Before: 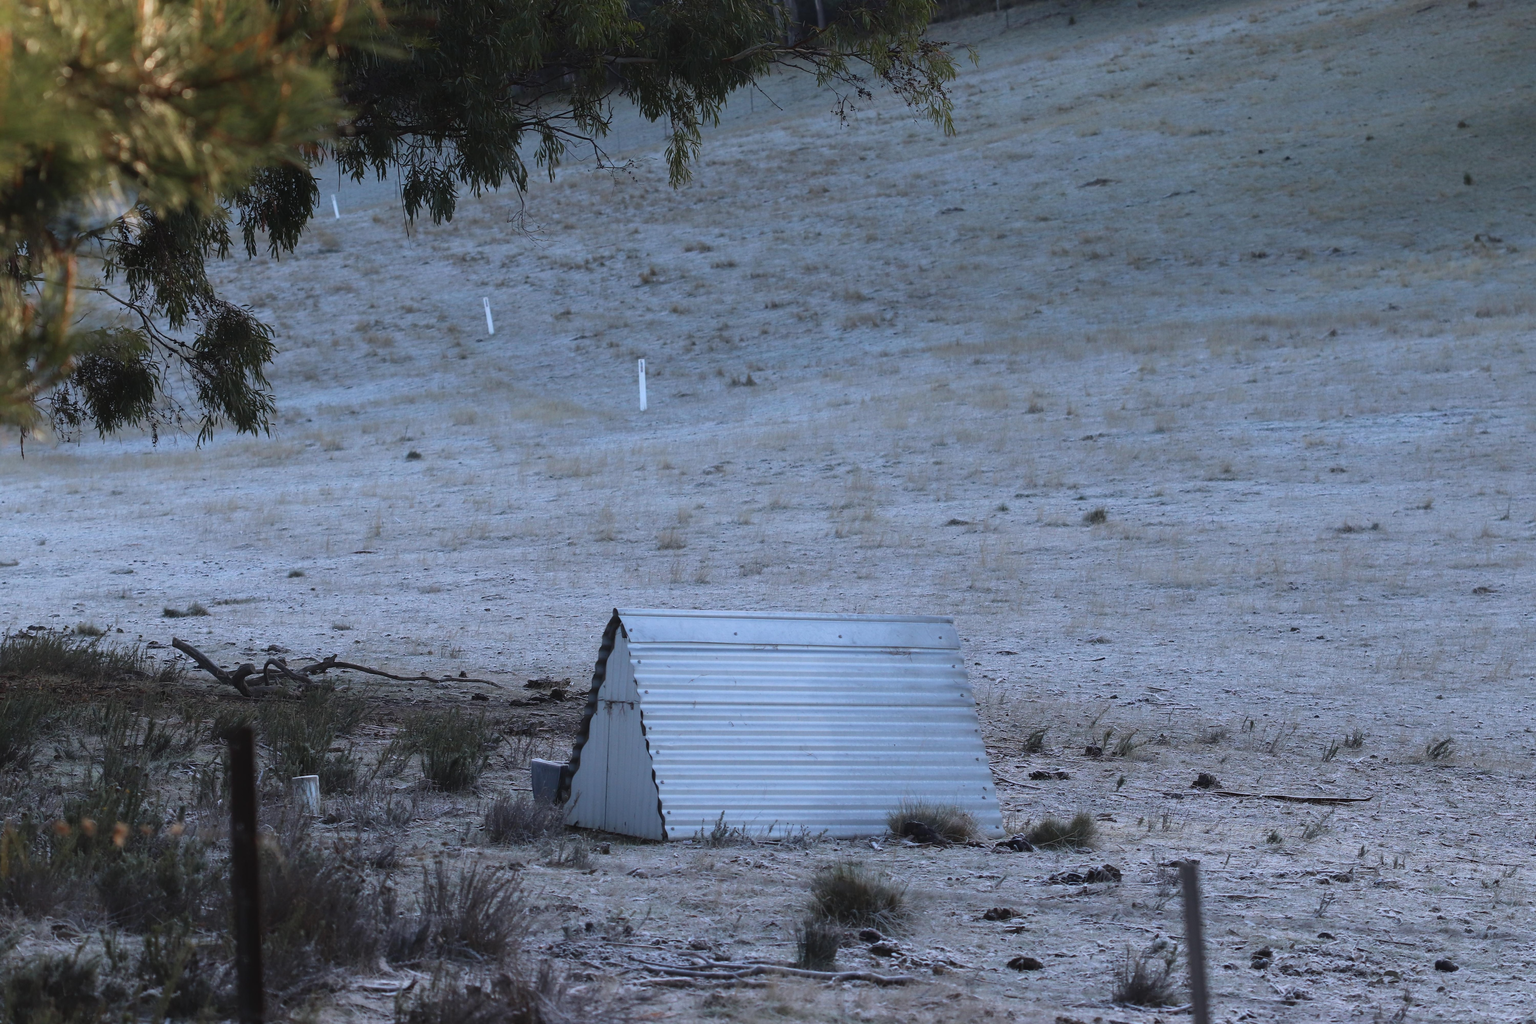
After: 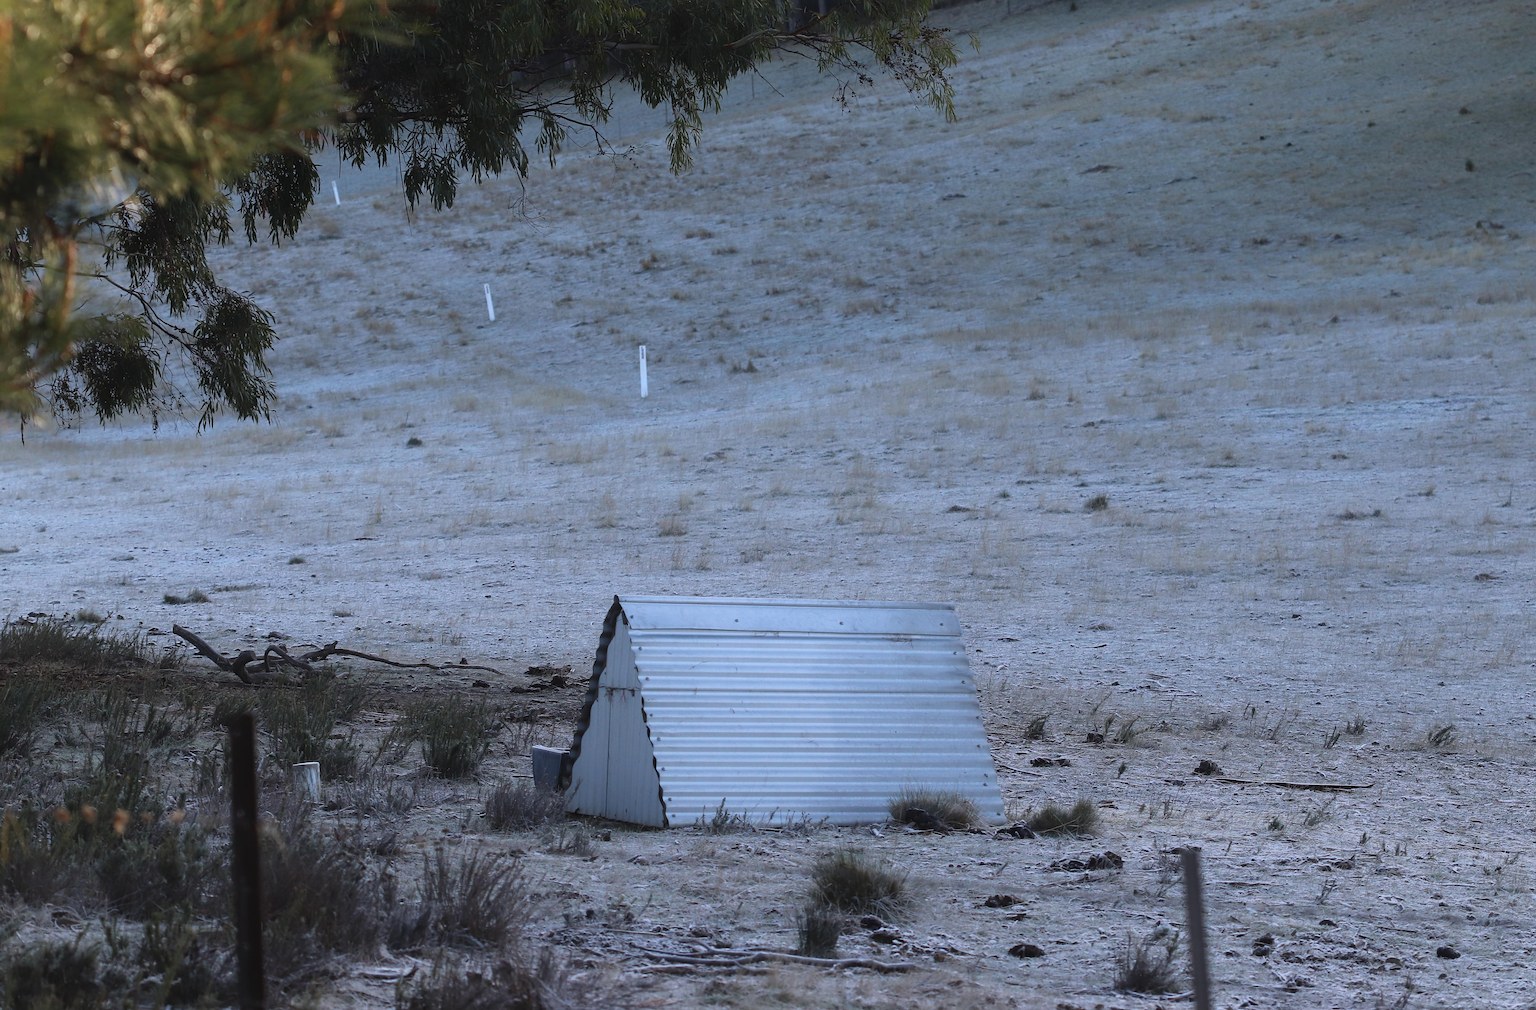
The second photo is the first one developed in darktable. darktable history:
exposure: compensate highlight preservation false
shadows and highlights: shadows -1.13, highlights 38.15
crop: top 1.398%, right 0.094%
sharpen: amount 0.214
